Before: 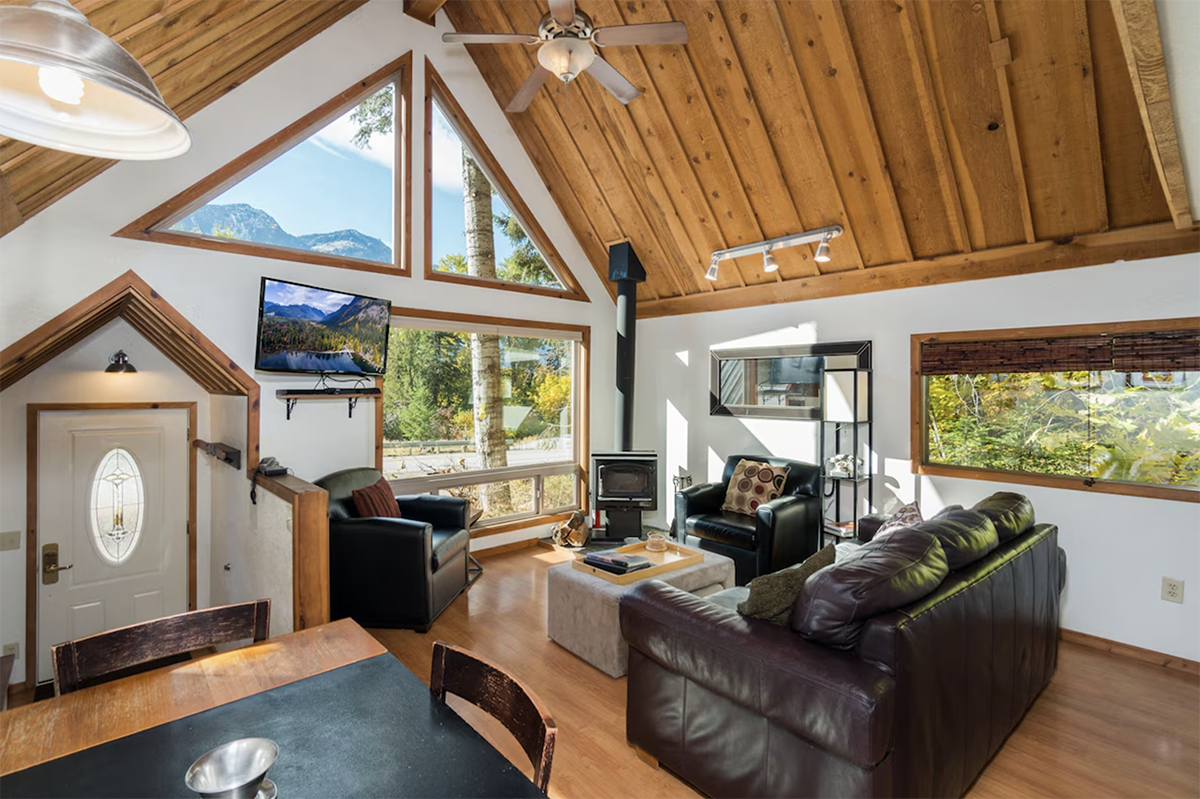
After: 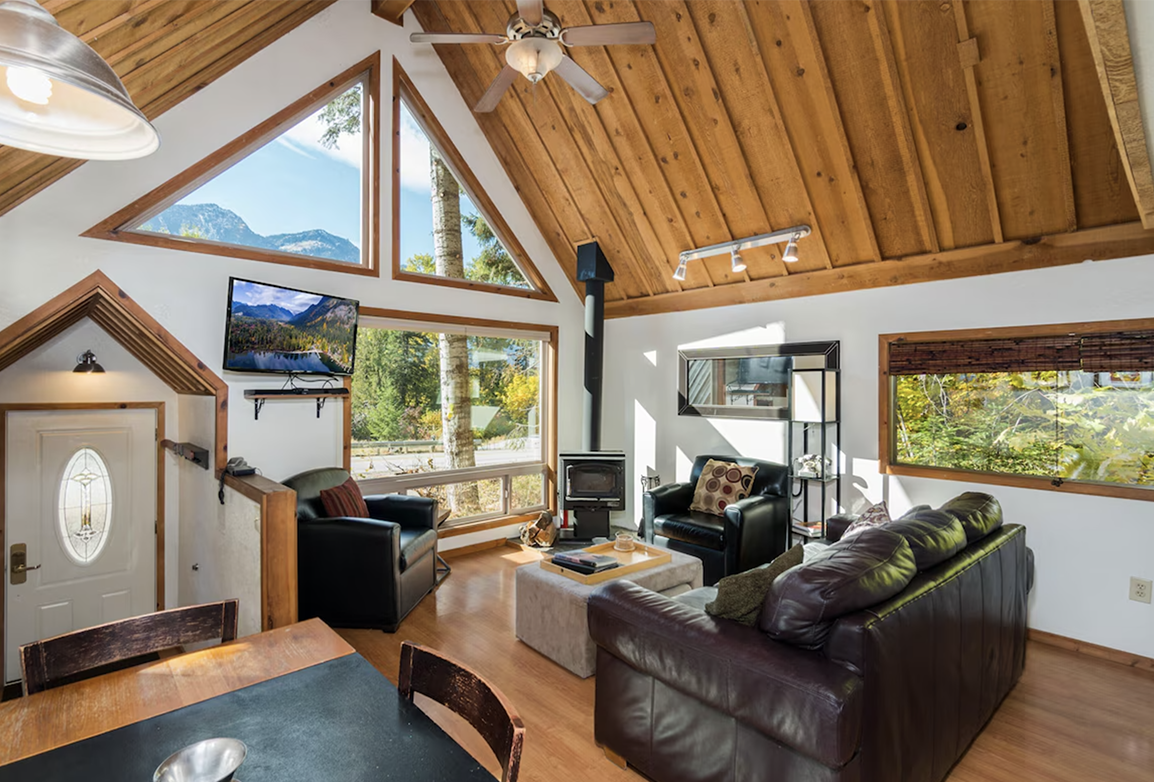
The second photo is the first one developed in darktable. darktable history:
crop and rotate: left 2.723%, right 1.058%, bottom 2.034%
